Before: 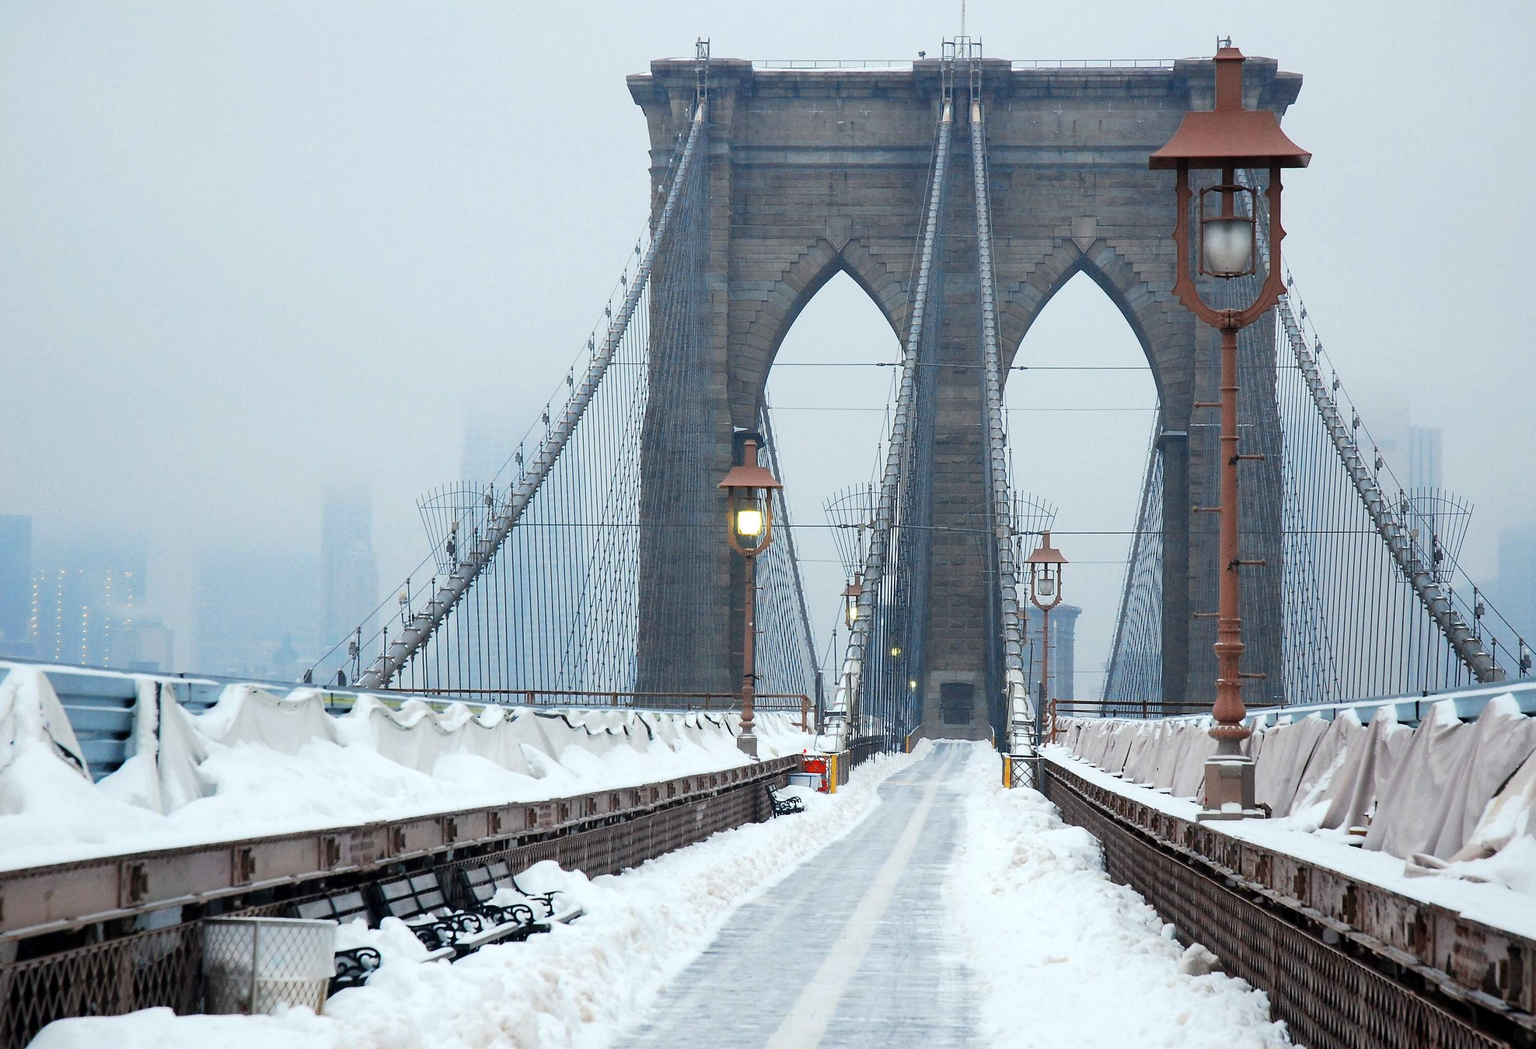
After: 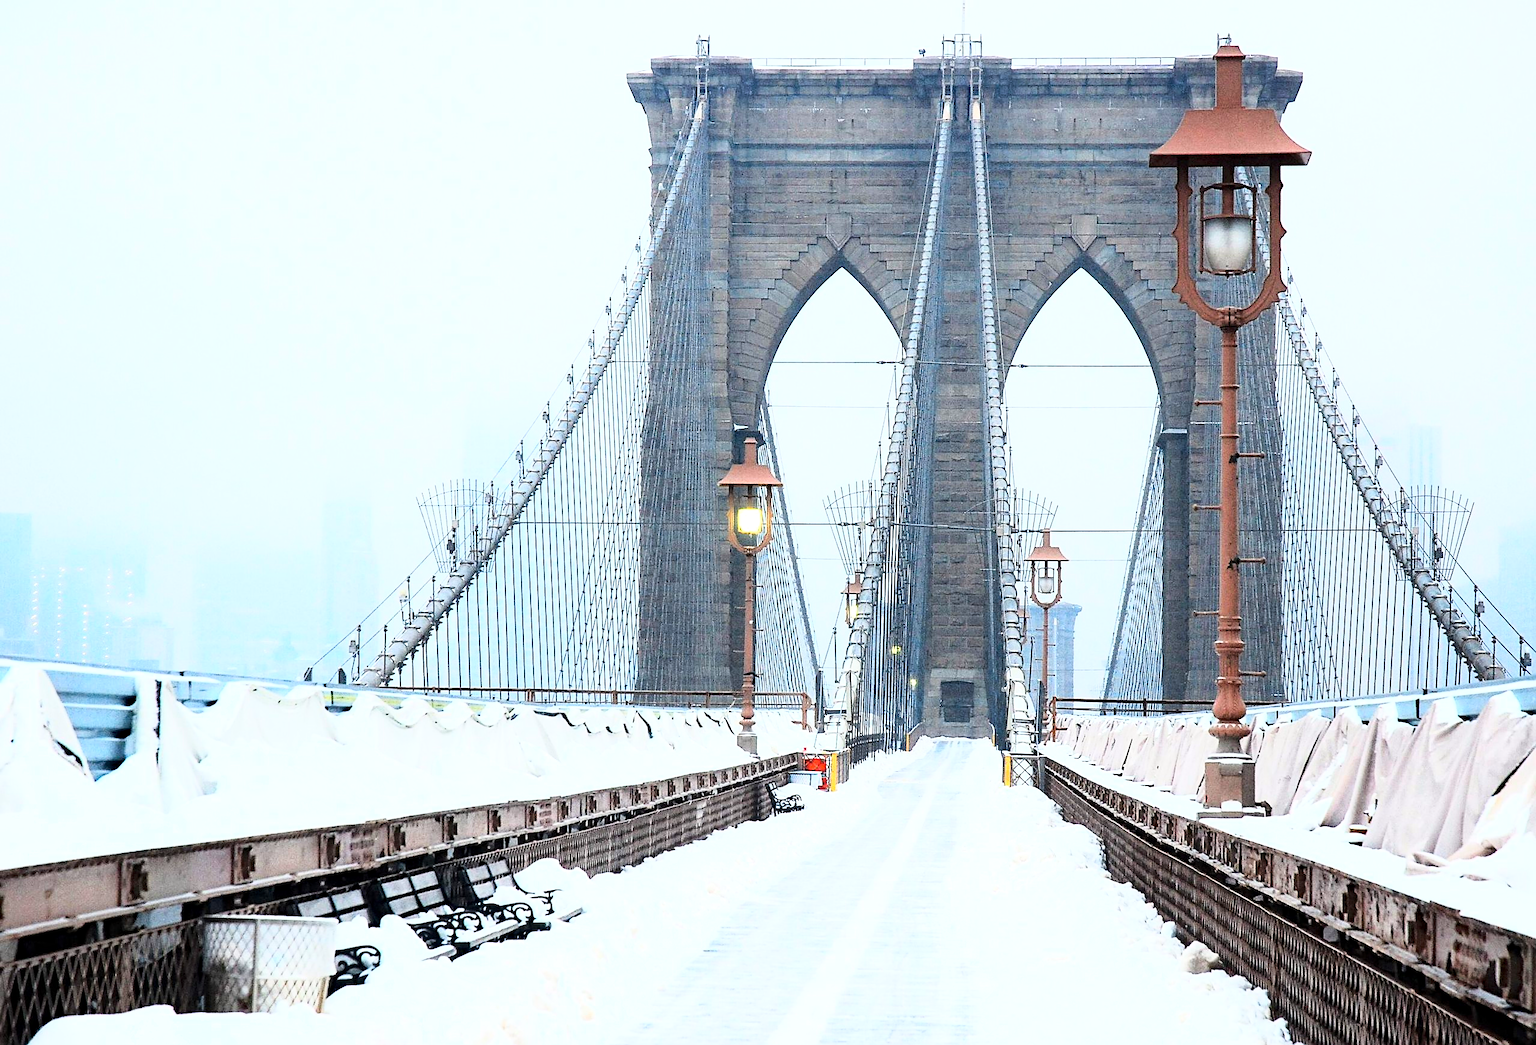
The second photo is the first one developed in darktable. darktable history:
haze removal: compatibility mode true, adaptive false
crop: top 0.229%, bottom 0.129%
sharpen: on, module defaults
tone equalizer: on, module defaults
shadows and highlights: shadows 1.15, highlights 39.31
exposure: exposure 0.264 EV, compensate highlight preservation false
base curve: curves: ch0 [(0, 0) (0.028, 0.03) (0.121, 0.232) (0.46, 0.748) (0.859, 0.968) (1, 1)]
